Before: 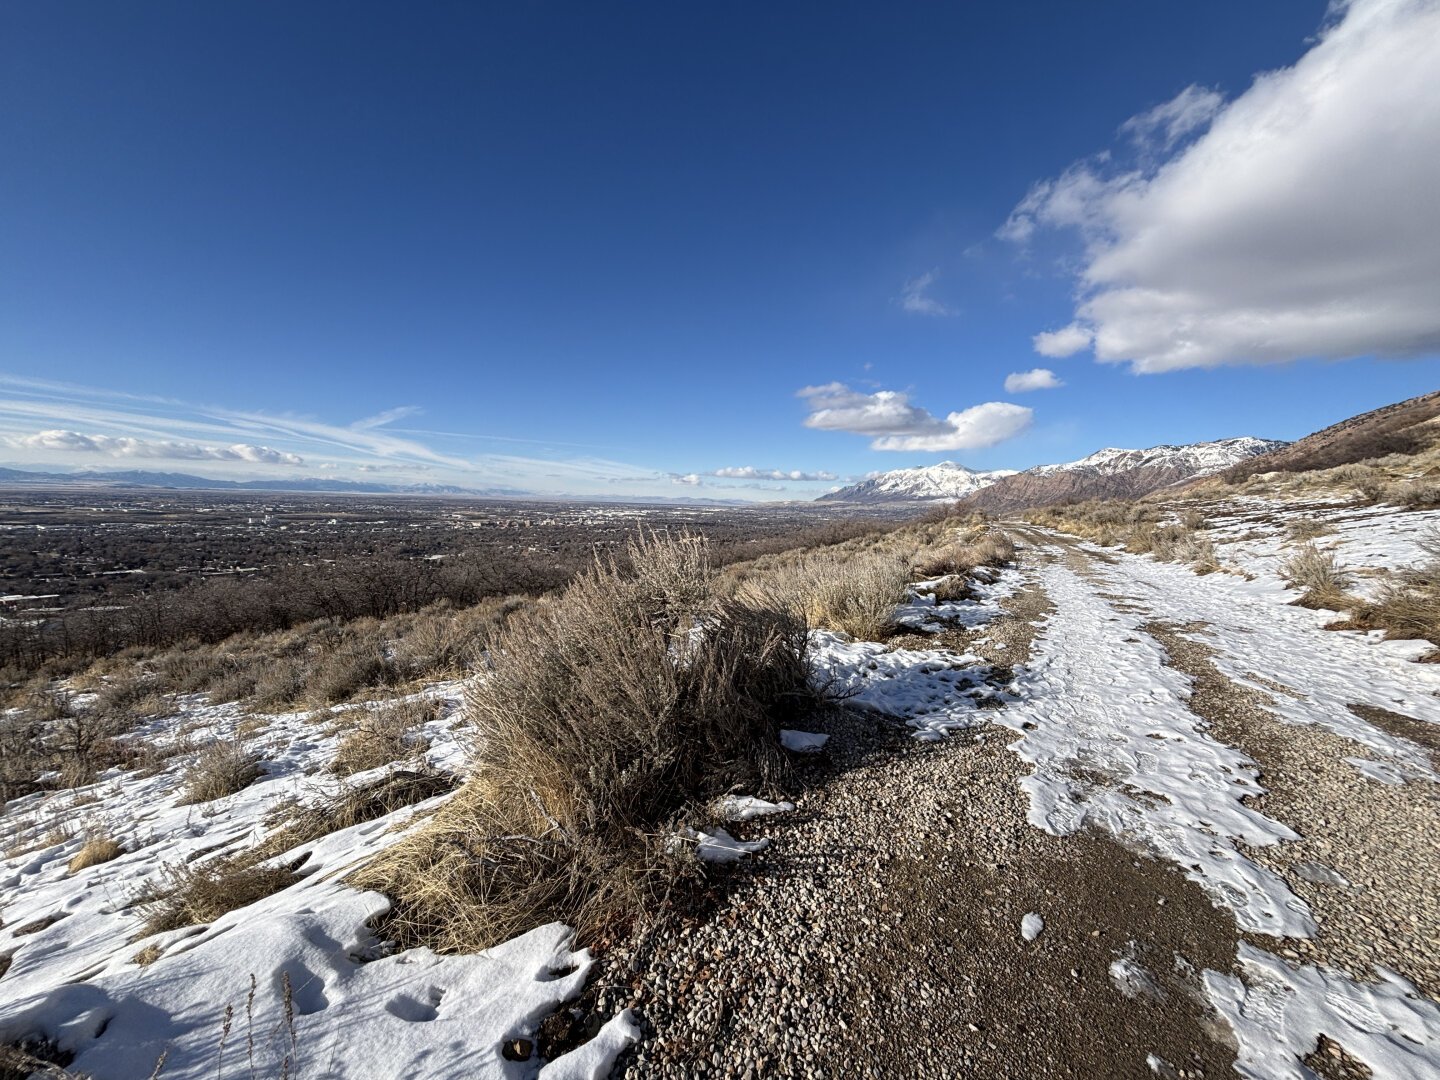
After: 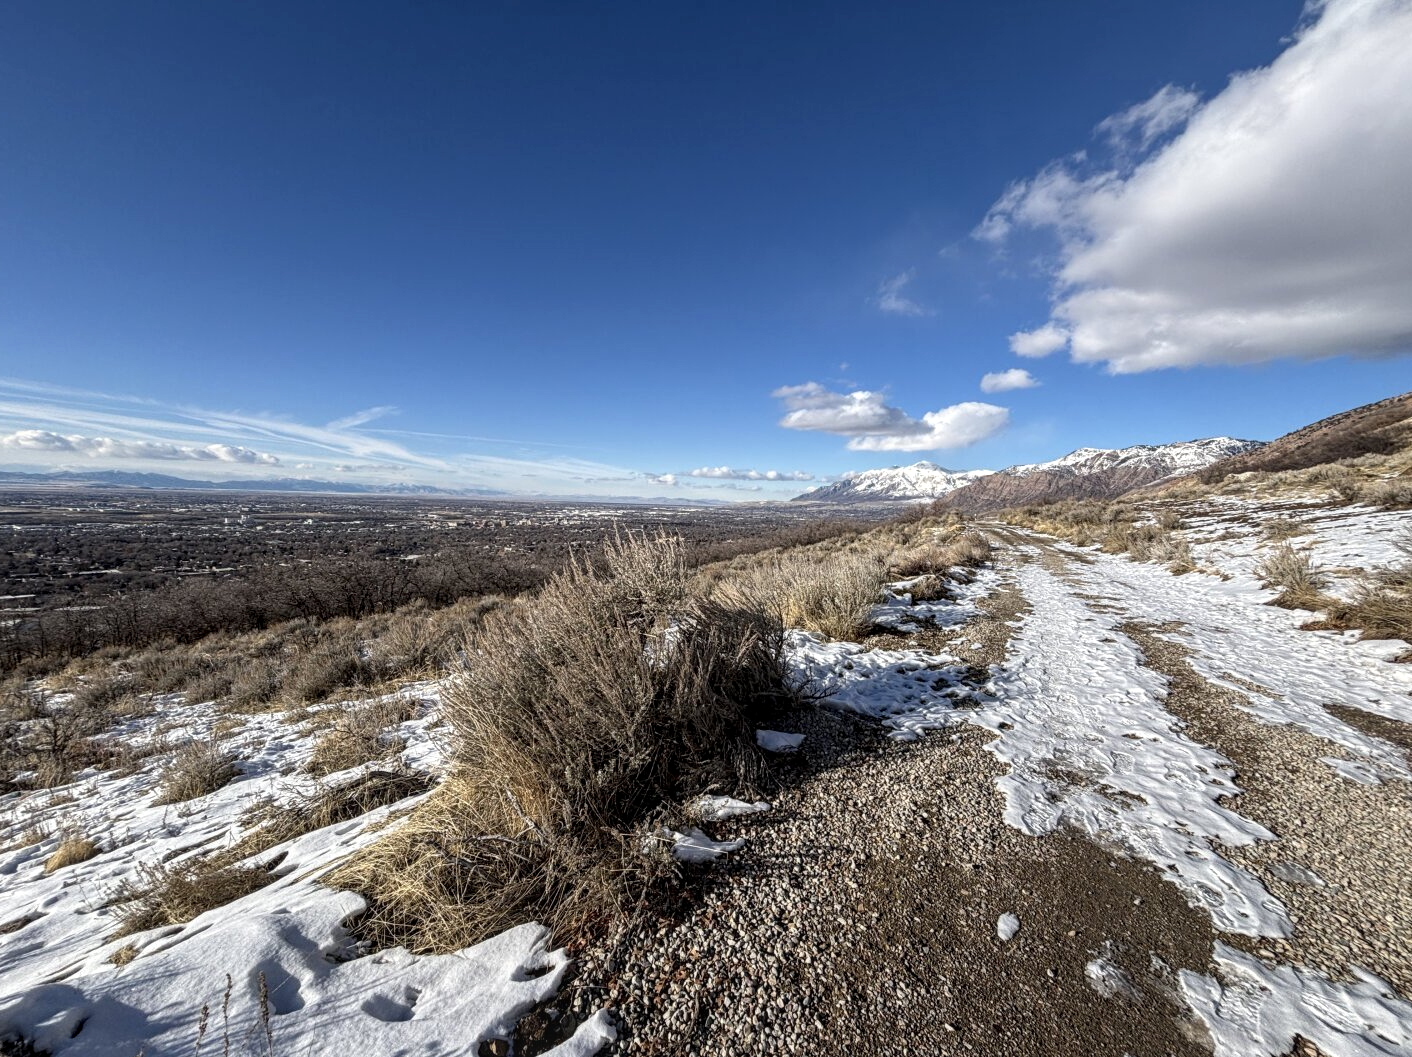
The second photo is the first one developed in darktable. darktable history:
crop: left 1.668%, right 0.276%, bottom 2.08%
local contrast: on, module defaults
